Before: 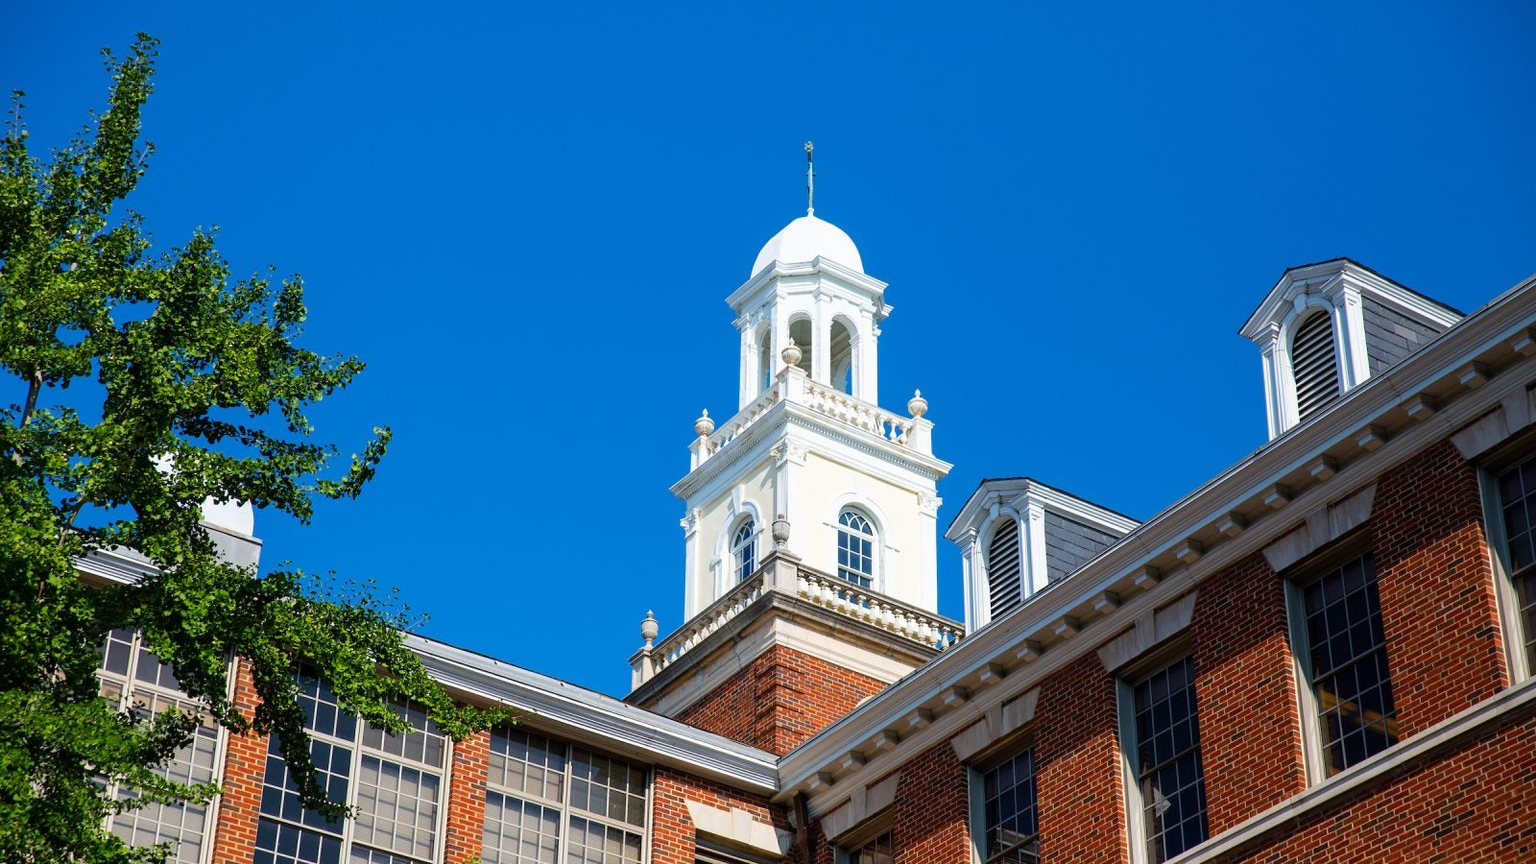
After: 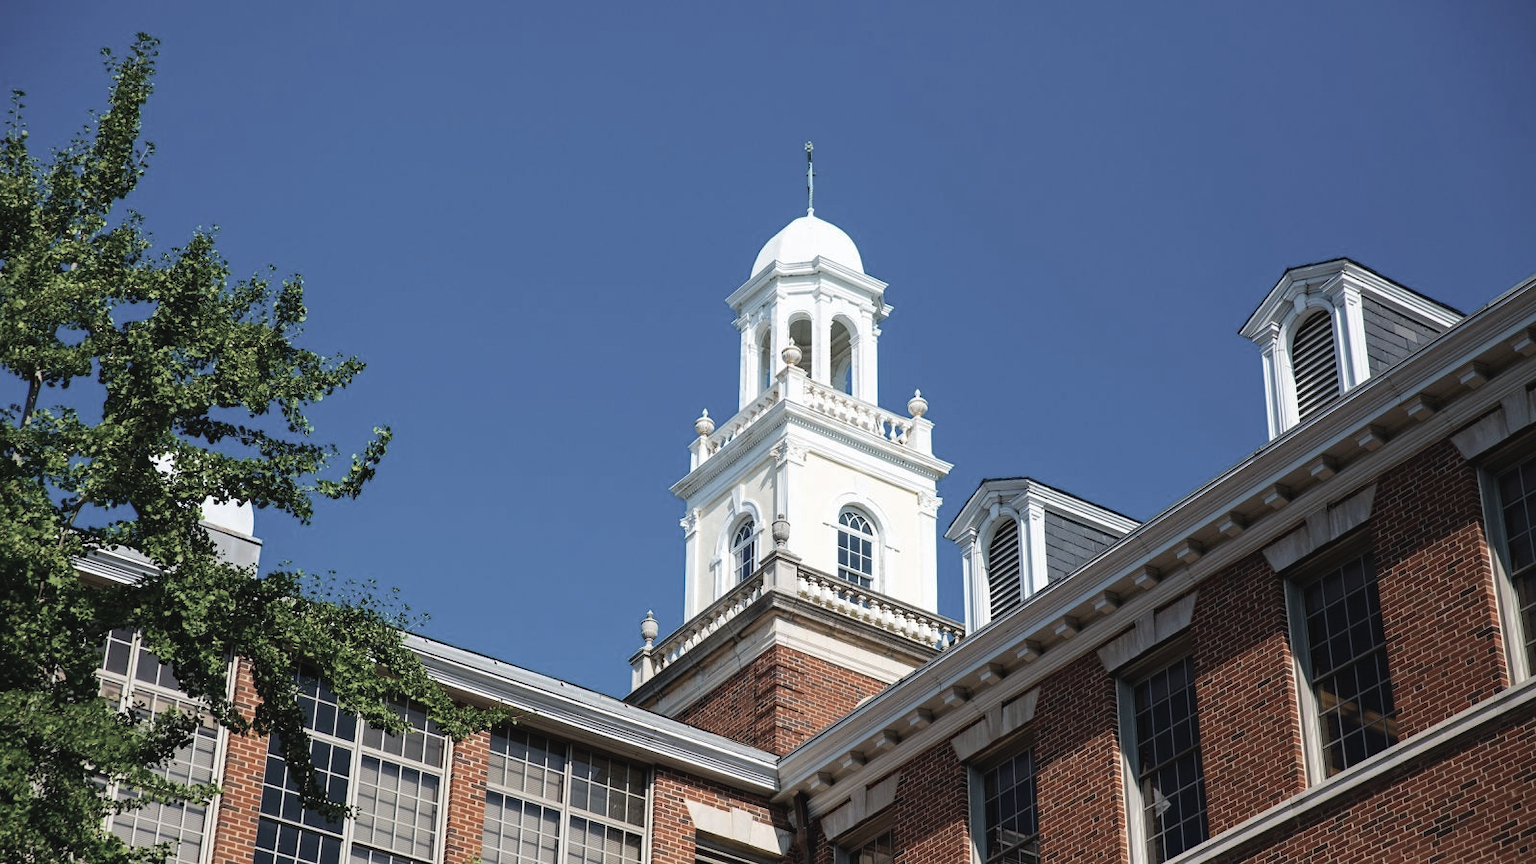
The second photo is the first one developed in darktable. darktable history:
haze removal: compatibility mode true, adaptive false
color correction: highlights b* -0.053, saturation 0.547
color balance rgb: shadows lift › luminance -9.257%, global offset › luminance 0.505%, perceptual saturation grading › global saturation -3.896%, perceptual saturation grading › shadows -2.736%, global vibrance 9.316%
